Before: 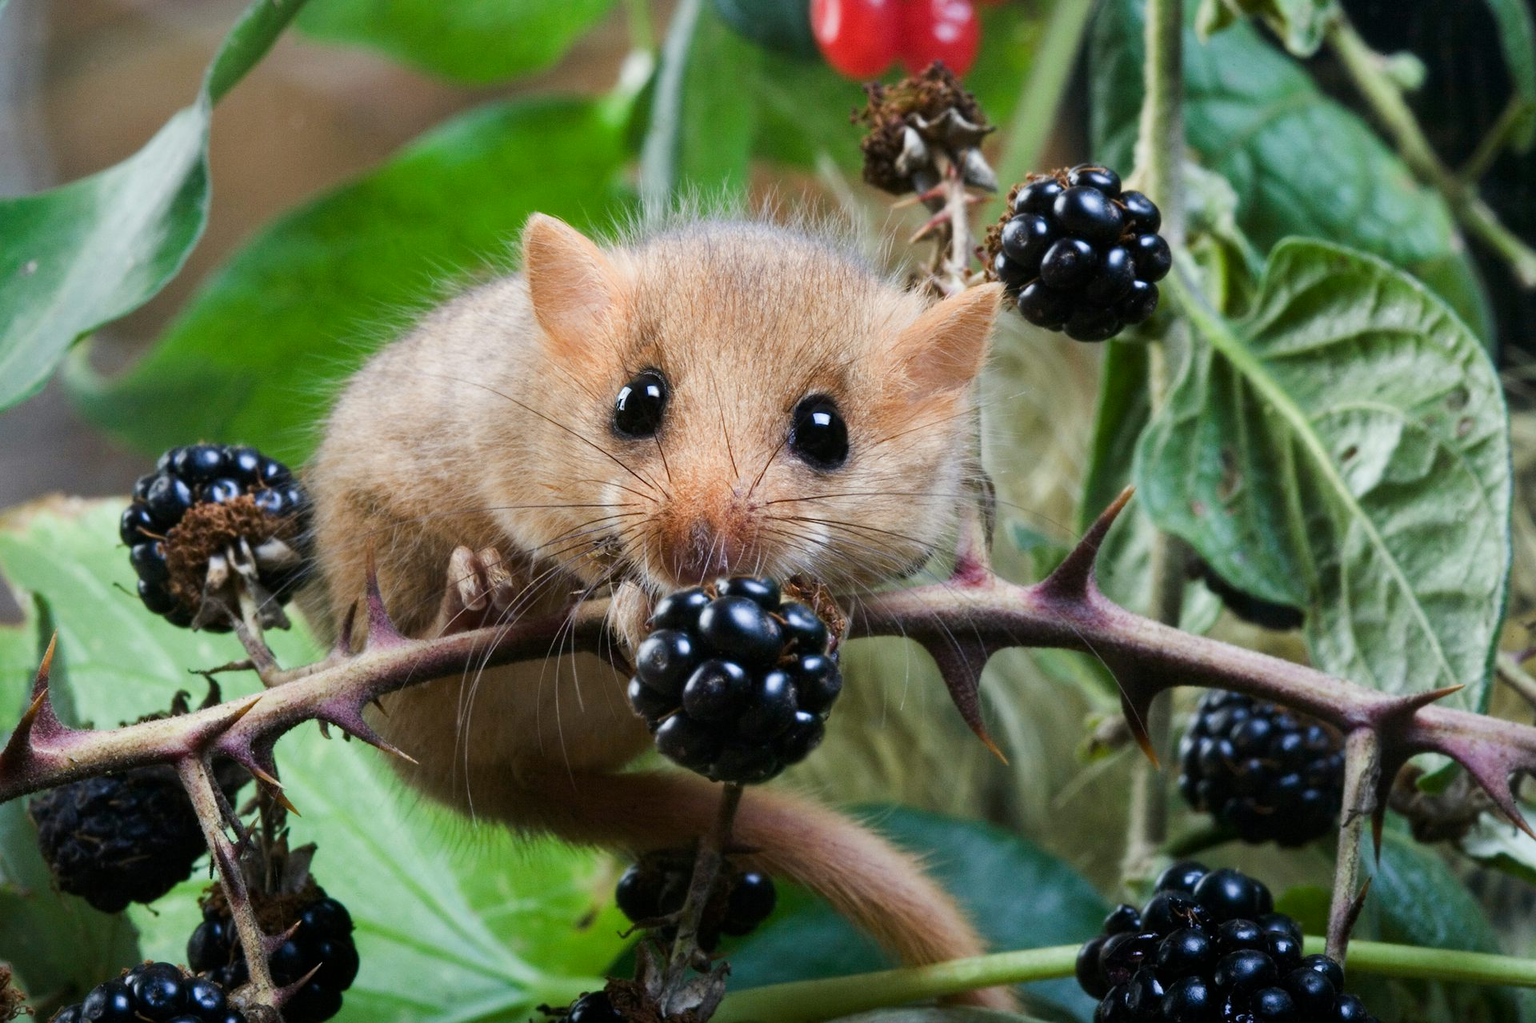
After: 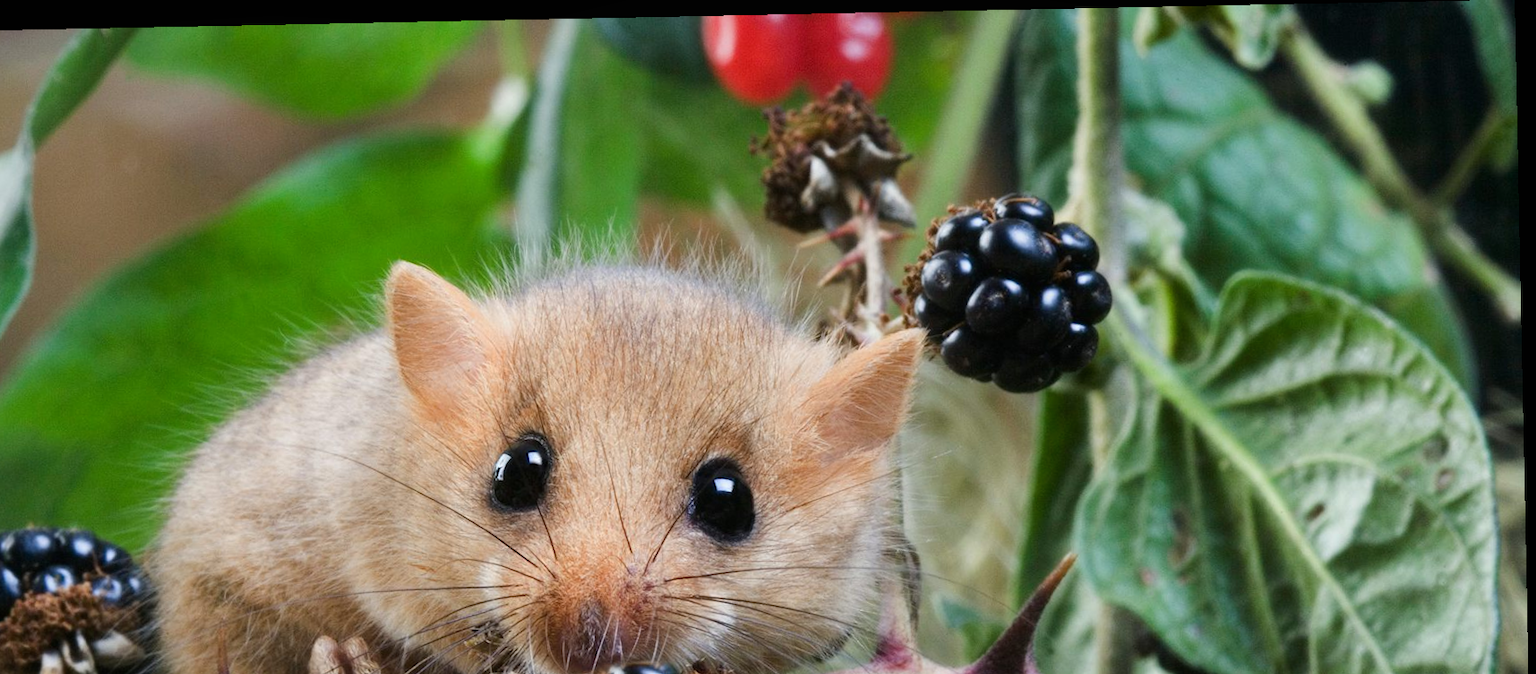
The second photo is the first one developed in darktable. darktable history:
rotate and perspective: rotation -1.17°, automatic cropping off
local contrast: mode bilateral grid, contrast 100, coarseness 100, detail 94%, midtone range 0.2
crop and rotate: left 11.812%, bottom 42.776%
